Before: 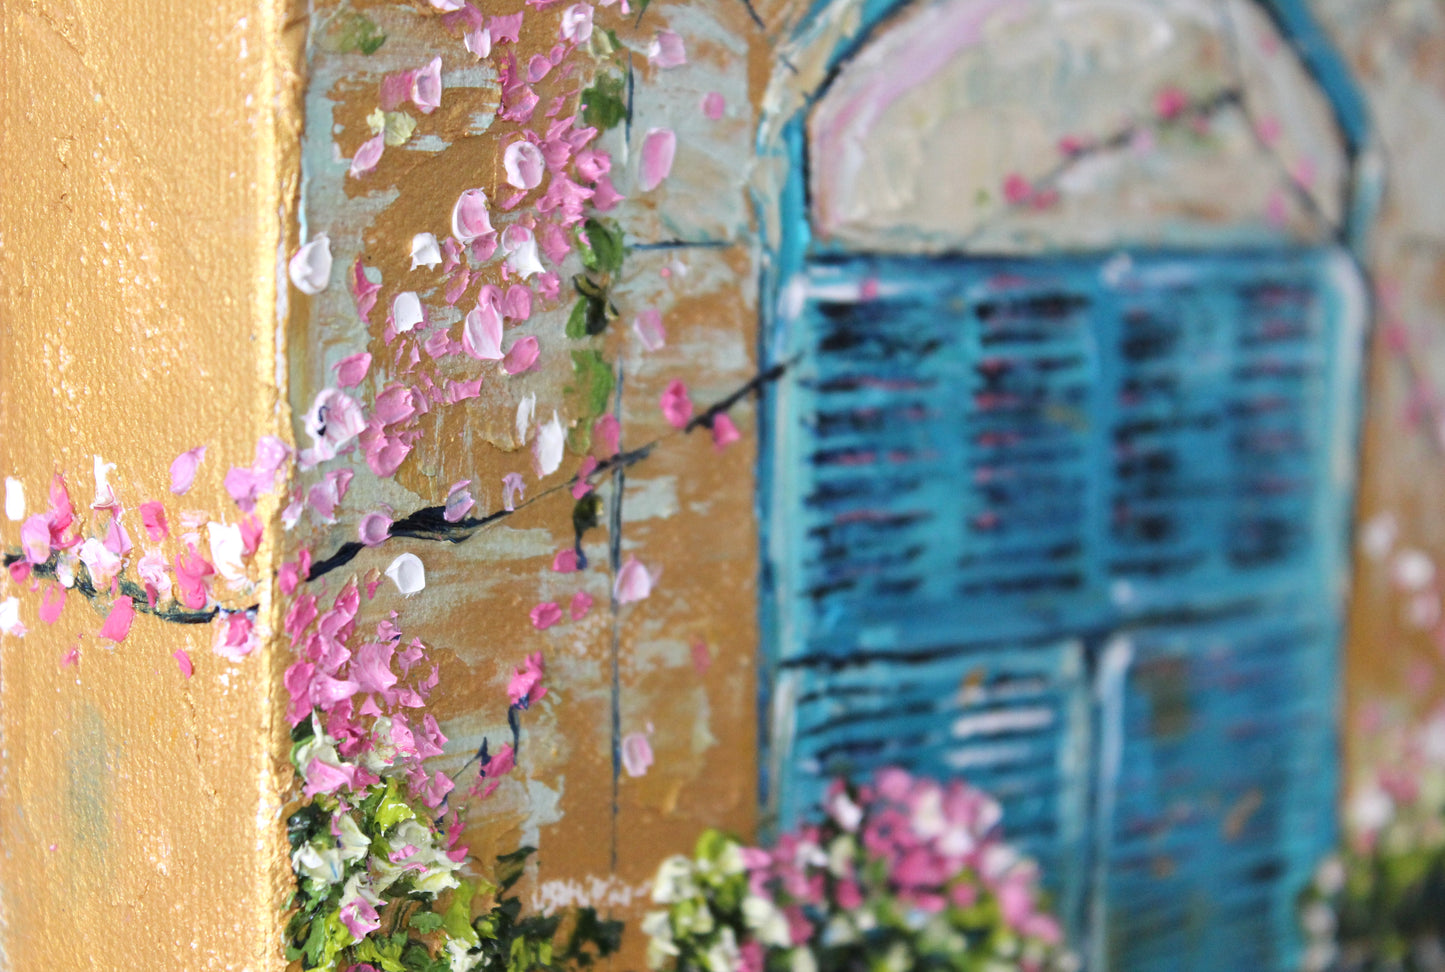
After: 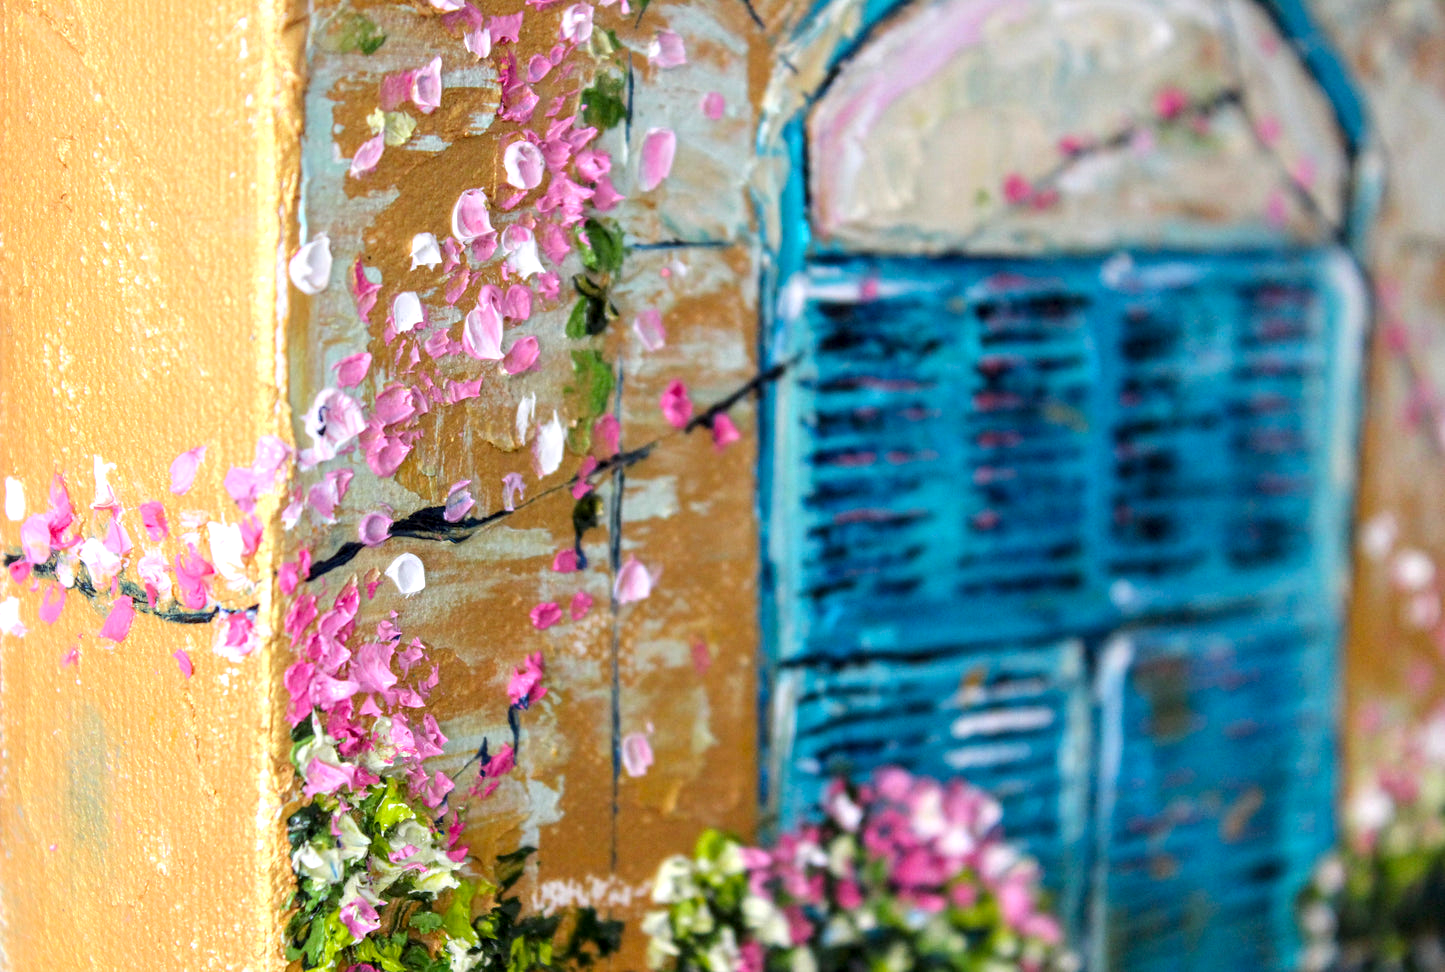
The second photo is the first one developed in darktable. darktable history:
color correction: saturation 1.32
shadows and highlights: shadows -24.28, highlights 49.77, soften with gaussian
exposure: compensate exposure bias true, compensate highlight preservation false
local contrast: highlights 59%, detail 145%
